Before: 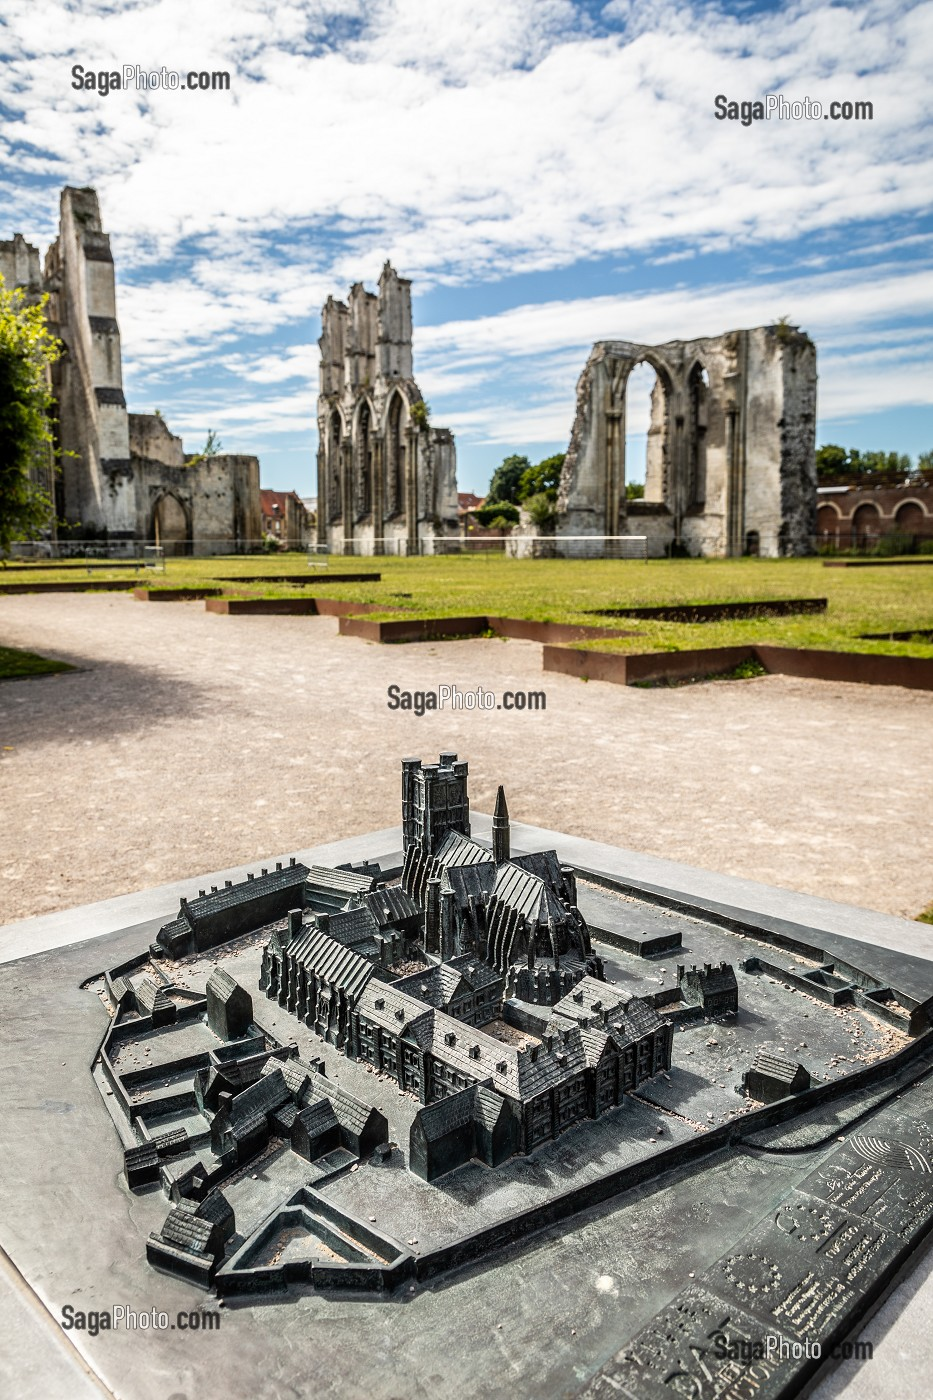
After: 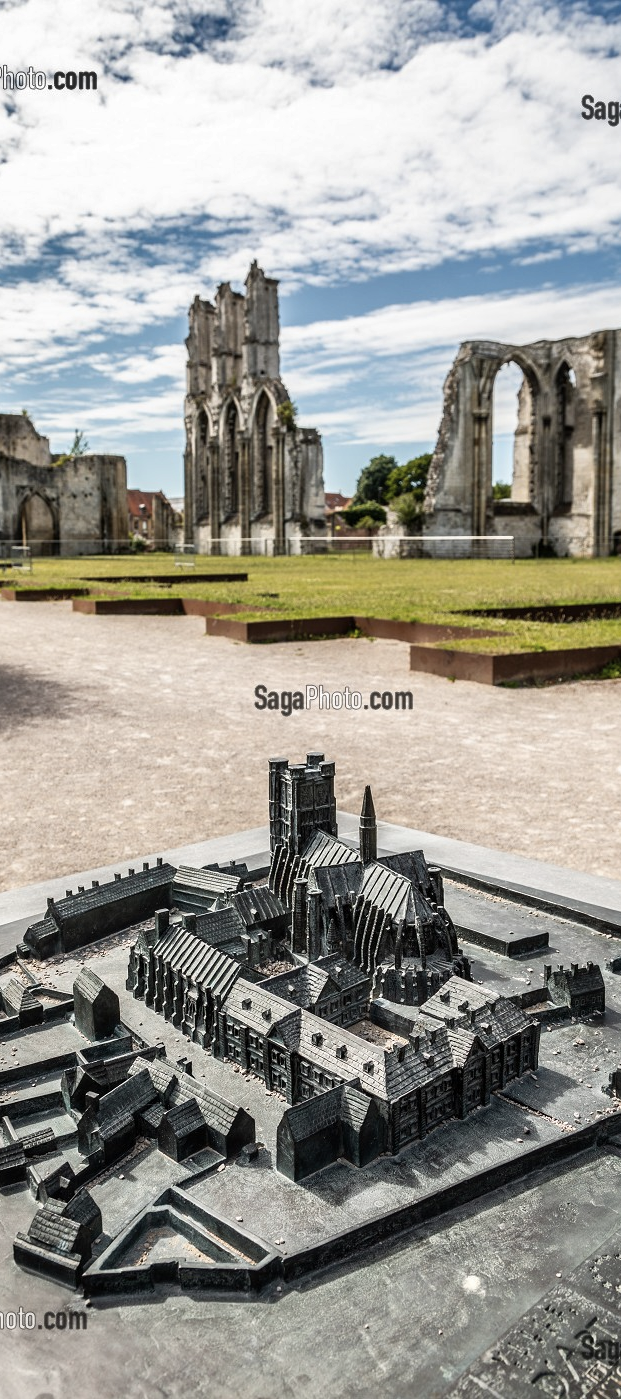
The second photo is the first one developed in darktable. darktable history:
color correction: saturation 0.8
crop and rotate: left 14.385%, right 18.948%
shadows and highlights: shadows 49, highlights -41, soften with gaussian
